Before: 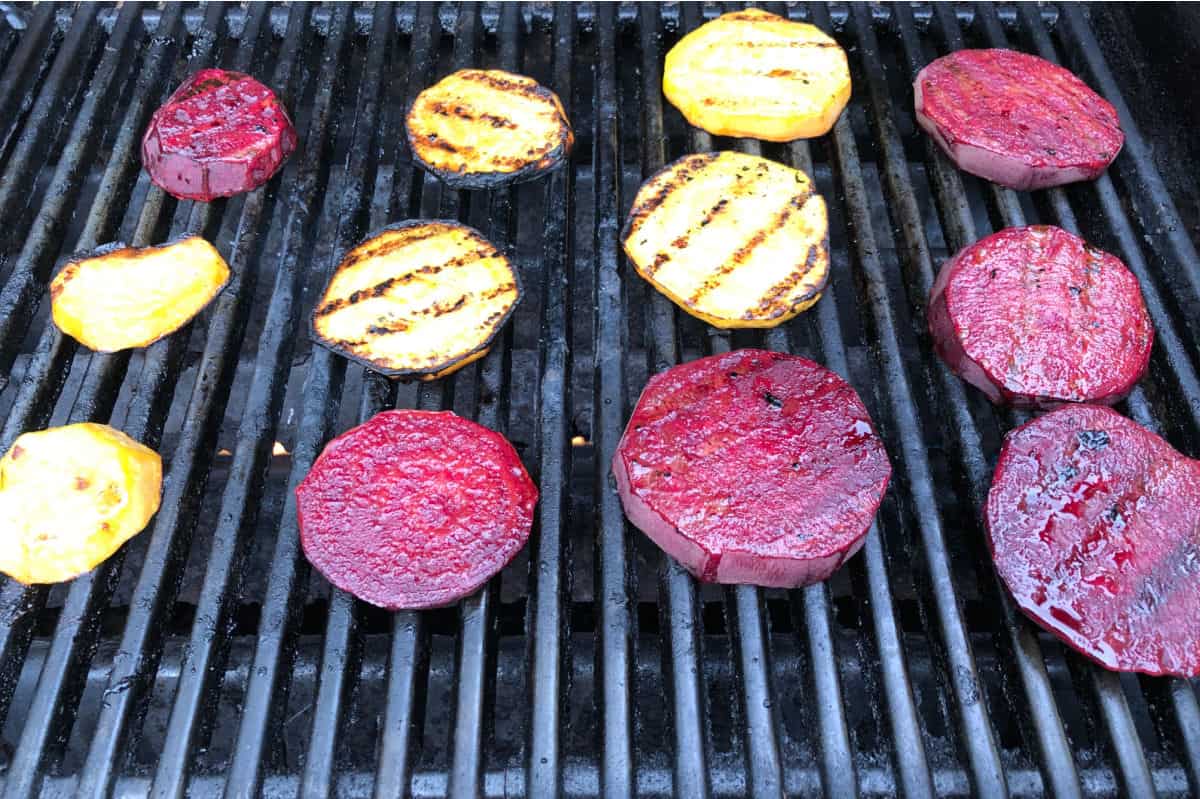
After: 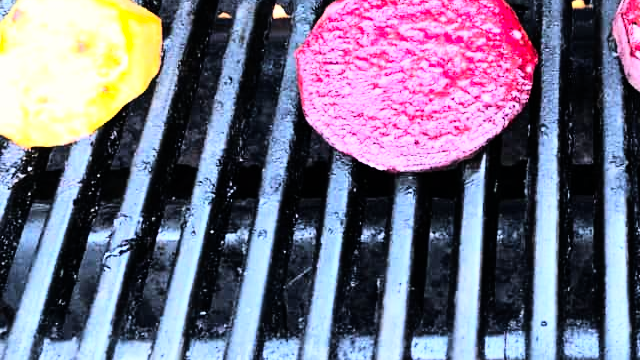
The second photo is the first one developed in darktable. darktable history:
crop and rotate: top 54.778%, right 46.61%, bottom 0.159%
color correction: highlights a* 0.816, highlights b* 2.78, saturation 1.1
rgb curve: curves: ch0 [(0, 0) (0.21, 0.15) (0.24, 0.21) (0.5, 0.75) (0.75, 0.96) (0.89, 0.99) (1, 1)]; ch1 [(0, 0.02) (0.21, 0.13) (0.25, 0.2) (0.5, 0.67) (0.75, 0.9) (0.89, 0.97) (1, 1)]; ch2 [(0, 0.02) (0.21, 0.13) (0.25, 0.2) (0.5, 0.67) (0.75, 0.9) (0.89, 0.97) (1, 1)], compensate middle gray true
